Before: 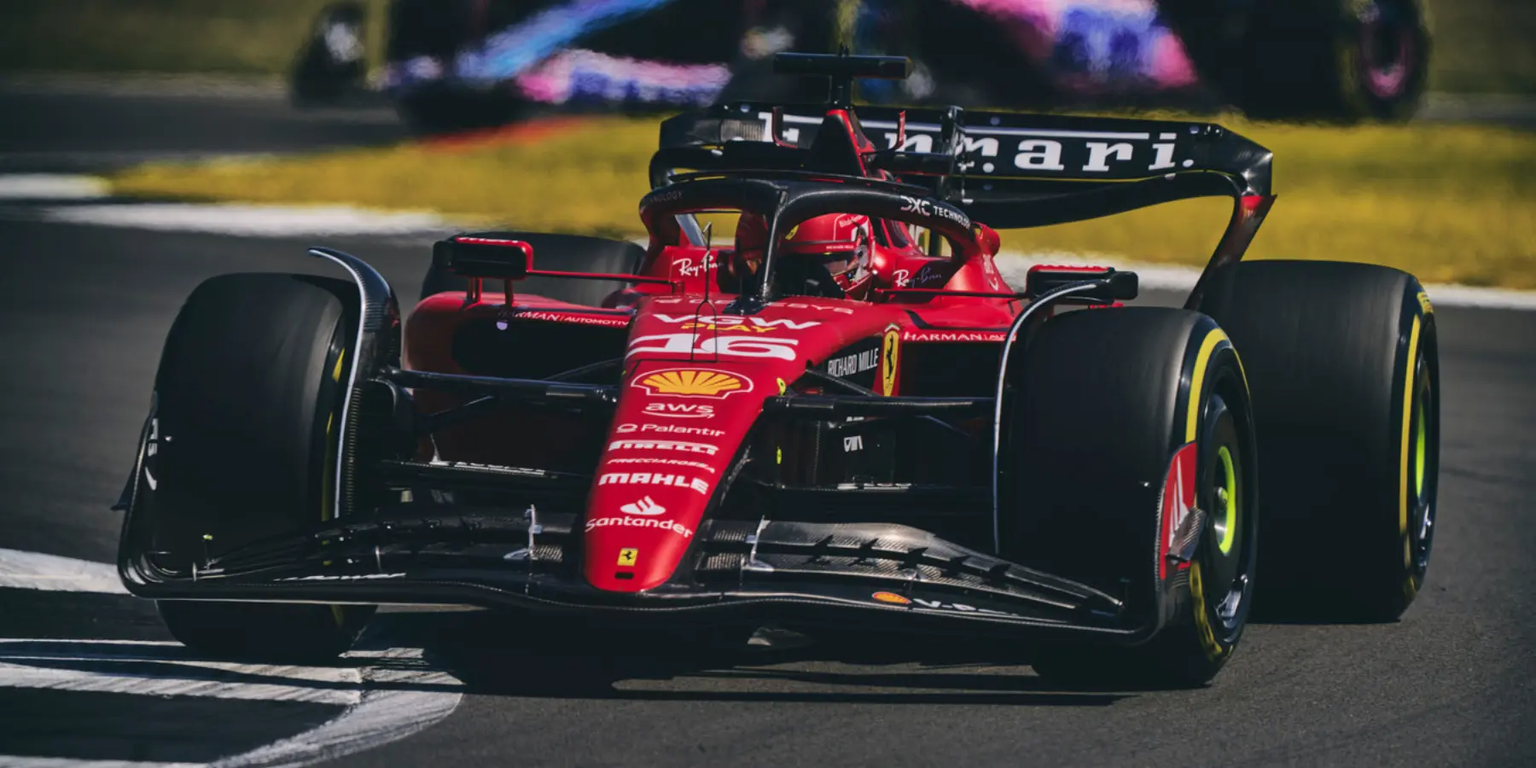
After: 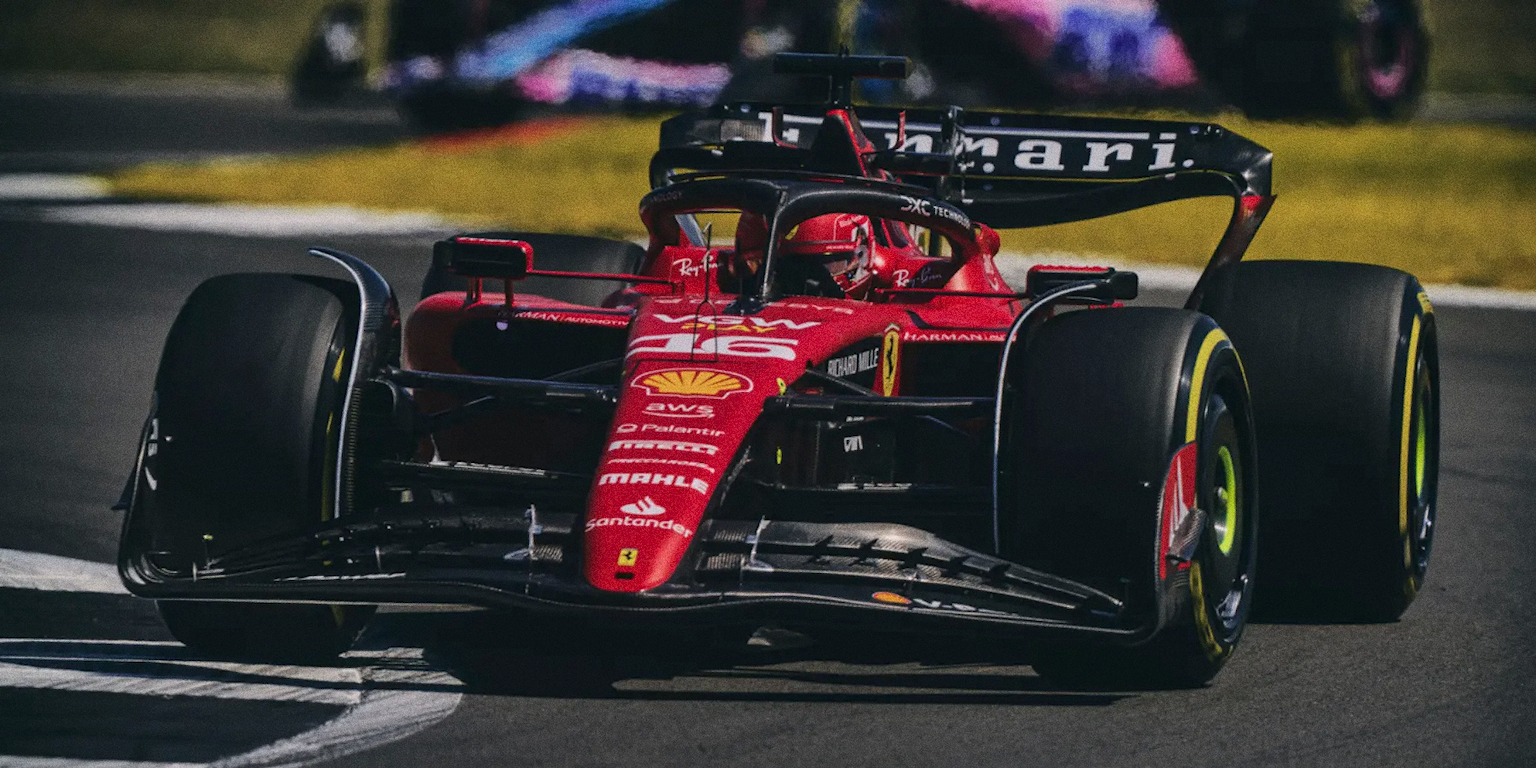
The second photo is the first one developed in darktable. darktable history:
local contrast: highlights 100%, shadows 100%, detail 120%, midtone range 0.2
exposure: exposure -0.293 EV, compensate highlight preservation false
grain: coarseness 0.09 ISO, strength 40%
